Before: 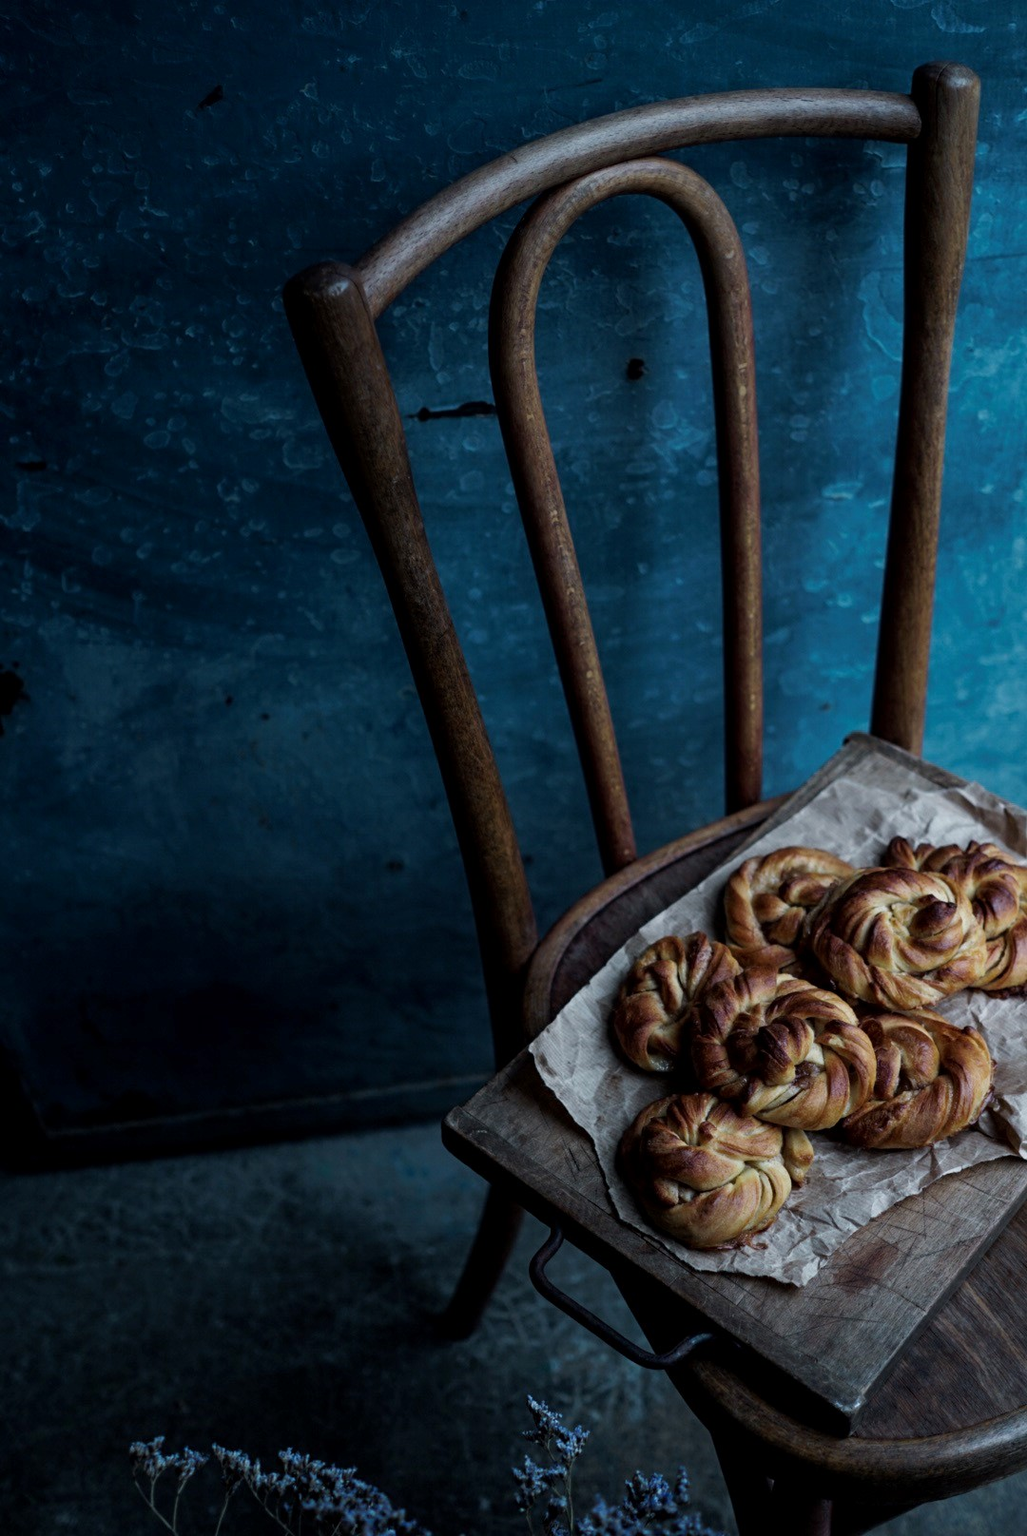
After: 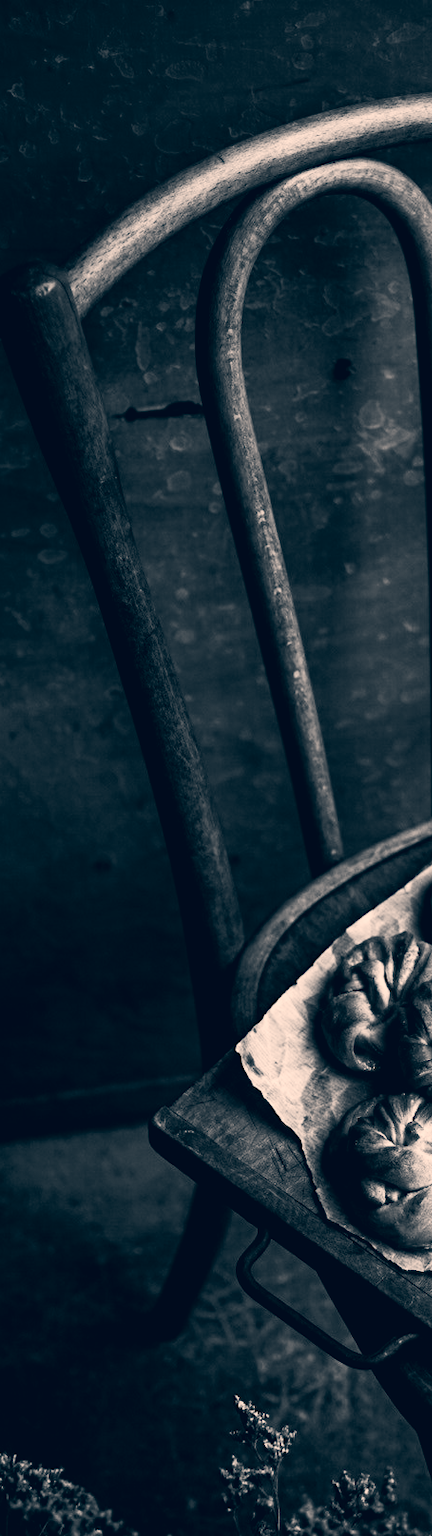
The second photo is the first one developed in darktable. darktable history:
crop: left 28.583%, right 29.231%
white balance: red 1.467, blue 0.684
color correction: highlights a* 10.32, highlights b* 14.66, shadows a* -9.59, shadows b* -15.02
contrast brightness saturation: contrast 0.53, brightness 0.47, saturation -1
filmic rgb: black relative exposure -7.65 EV, white relative exposure 4.56 EV, hardness 3.61
